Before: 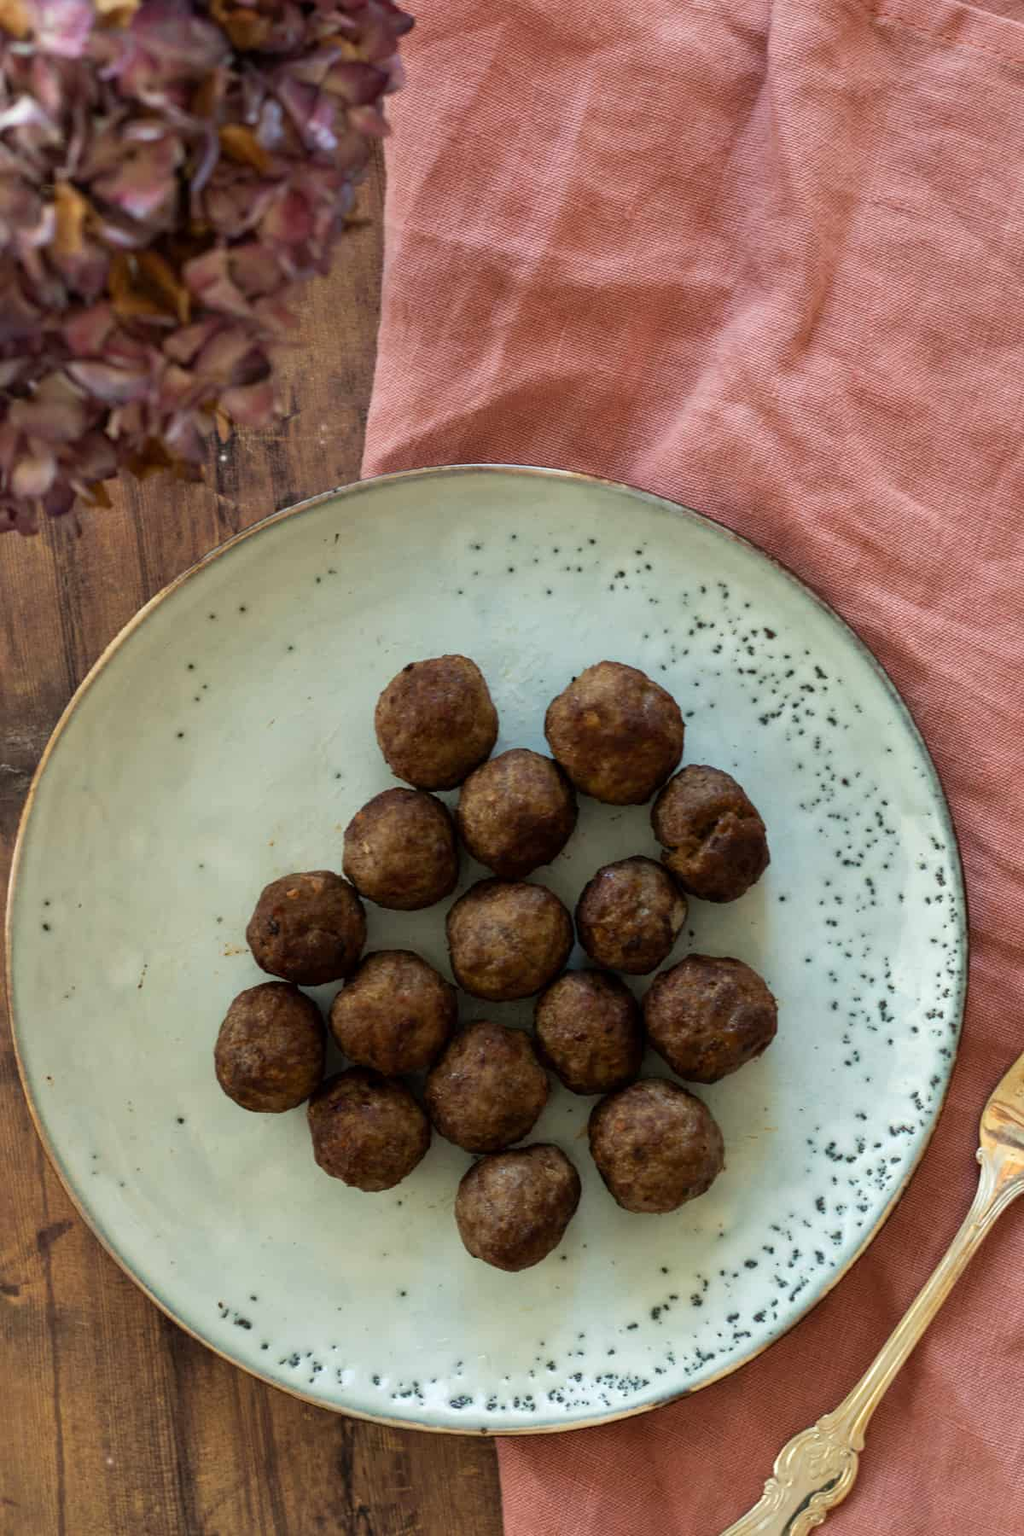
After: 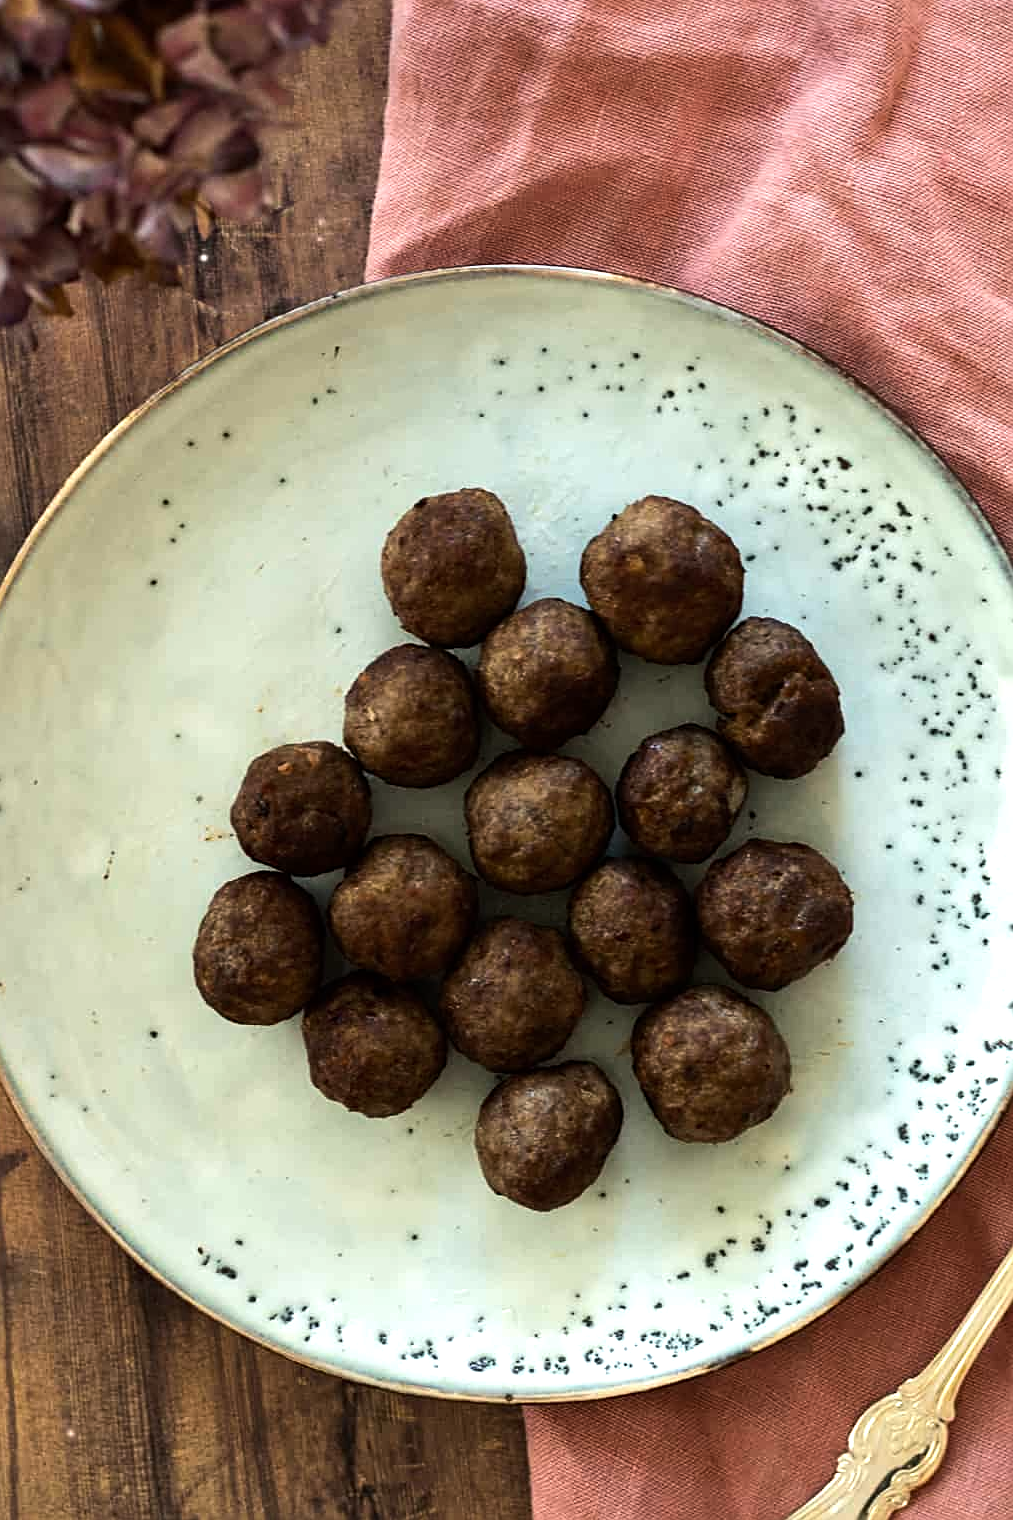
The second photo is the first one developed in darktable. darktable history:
crop and rotate: left 4.842%, top 15.51%, right 10.668%
sharpen: on, module defaults
tone equalizer: -8 EV -0.75 EV, -7 EV -0.7 EV, -6 EV -0.6 EV, -5 EV -0.4 EV, -3 EV 0.4 EV, -2 EV 0.6 EV, -1 EV 0.7 EV, +0 EV 0.75 EV, edges refinement/feathering 500, mask exposure compensation -1.57 EV, preserve details no
